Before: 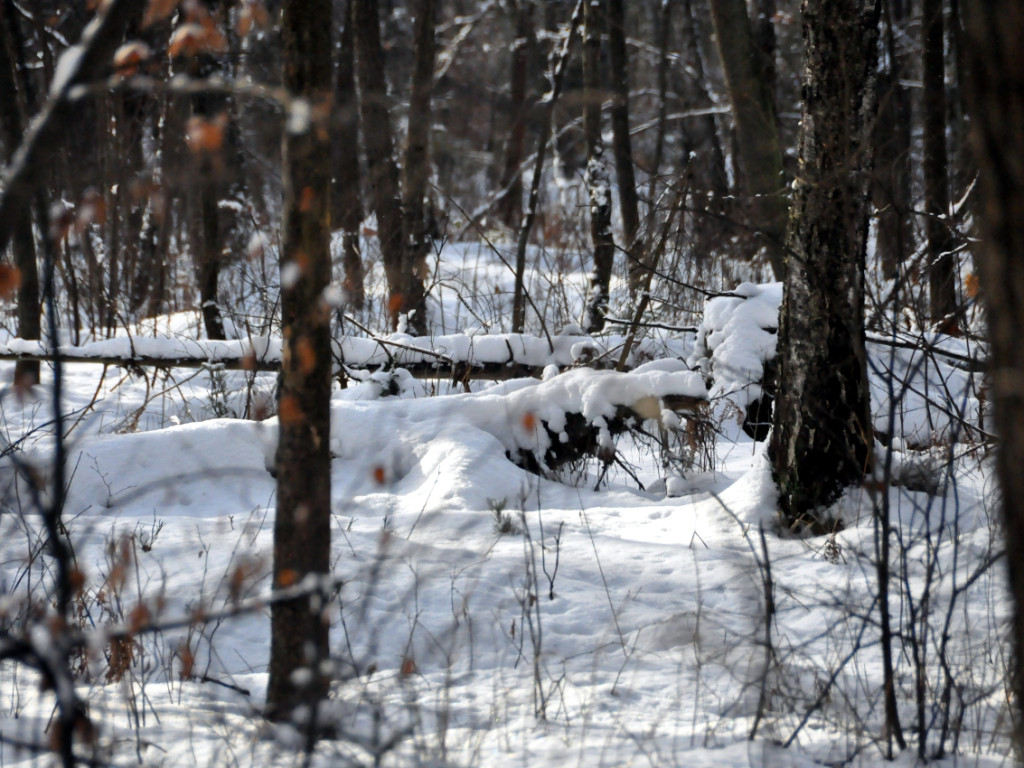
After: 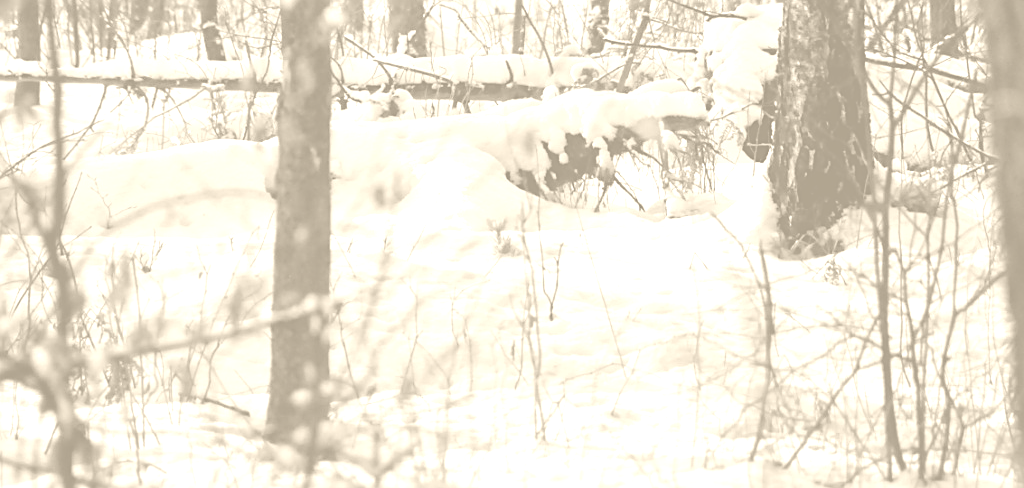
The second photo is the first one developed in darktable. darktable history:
local contrast: highlights 100%, shadows 100%, detail 120%, midtone range 0.2
sharpen: on, module defaults
colorize: hue 36°, saturation 71%, lightness 80.79%
crop and rotate: top 36.435%
